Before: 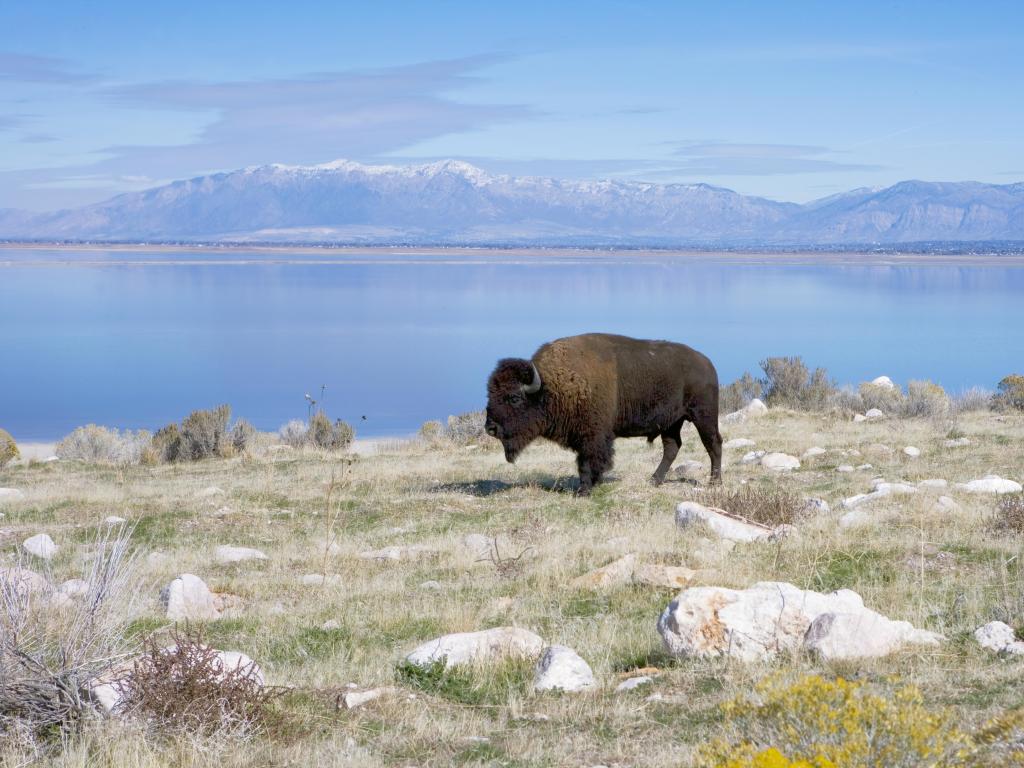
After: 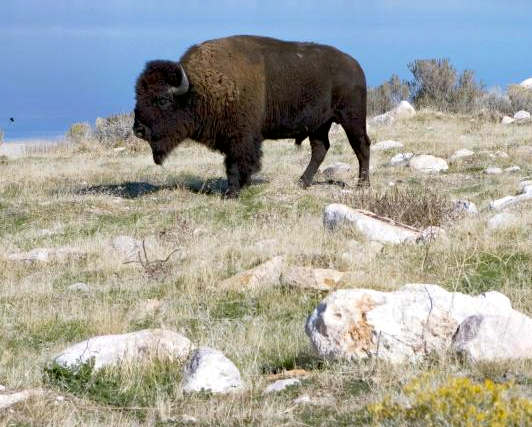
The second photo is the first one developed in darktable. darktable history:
sharpen: radius 5.314, amount 0.315, threshold 26.768
crop: left 34.385%, top 38.894%, right 13.66%, bottom 5.473%
exposure: black level correction 0.001, exposure -0.197 EV, compensate exposure bias true, compensate highlight preservation false
tone equalizer: -8 EV -0.449 EV, -7 EV -0.367 EV, -6 EV -0.37 EV, -5 EV -0.219 EV, -3 EV 0.2 EV, -2 EV 0.32 EV, -1 EV 0.414 EV, +0 EV 0.406 EV, edges refinement/feathering 500, mask exposure compensation -1.57 EV, preserve details no
local contrast: mode bilateral grid, contrast 100, coarseness 100, detail 93%, midtone range 0.2
haze removal: compatibility mode true, adaptive false
